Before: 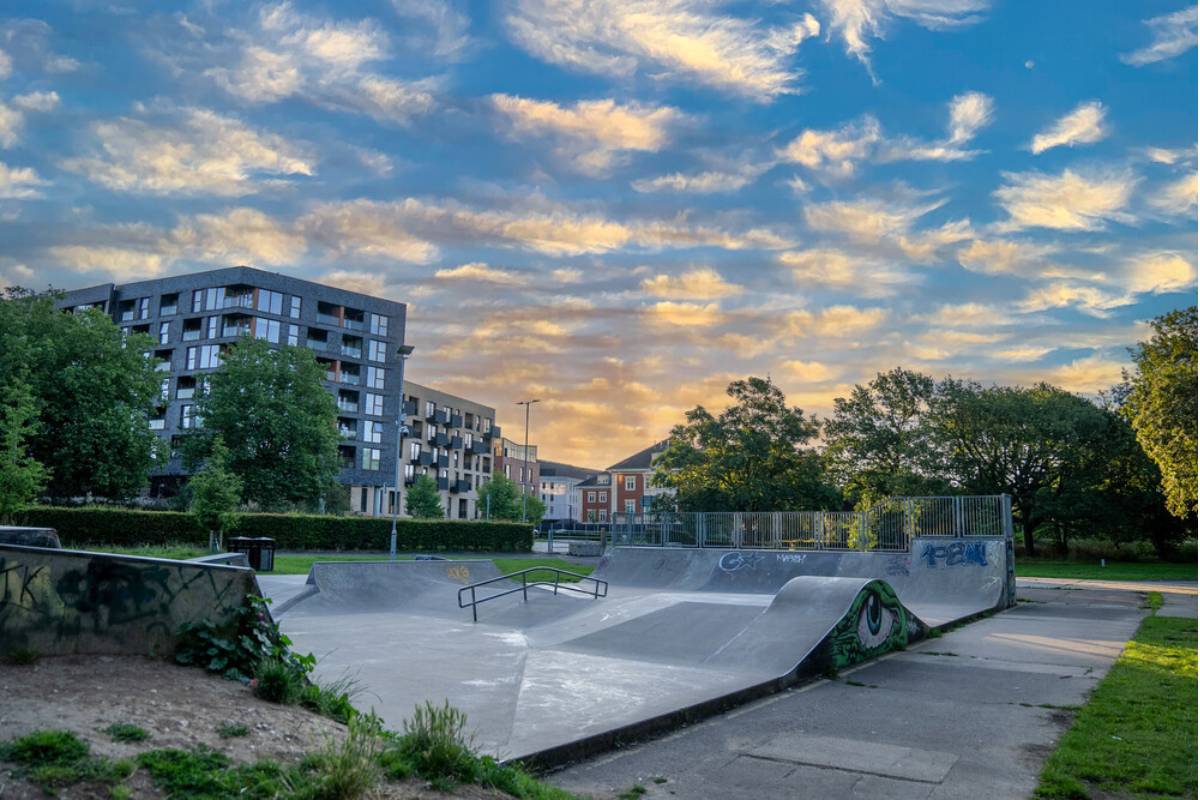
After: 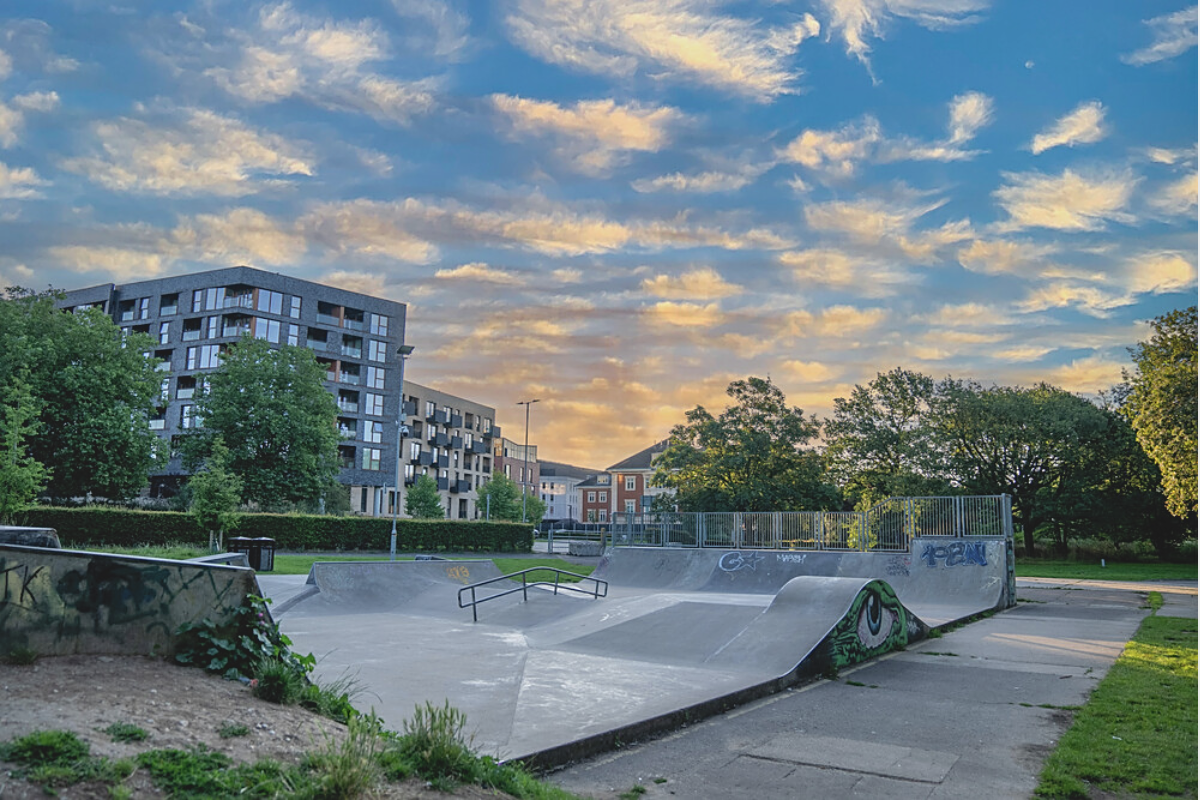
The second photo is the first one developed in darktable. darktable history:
sharpen: on, module defaults
contrast brightness saturation: contrast -0.15, brightness 0.05, saturation -0.12
shadows and highlights: shadows 29.32, highlights -29.32, low approximation 0.01, soften with gaussian
